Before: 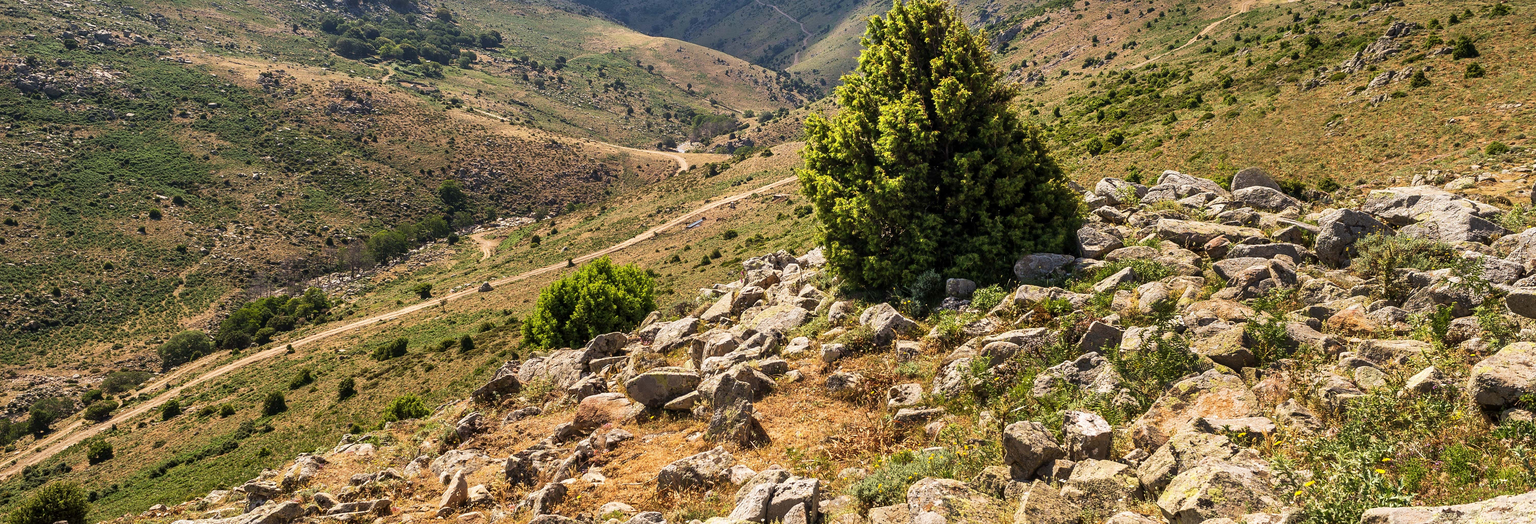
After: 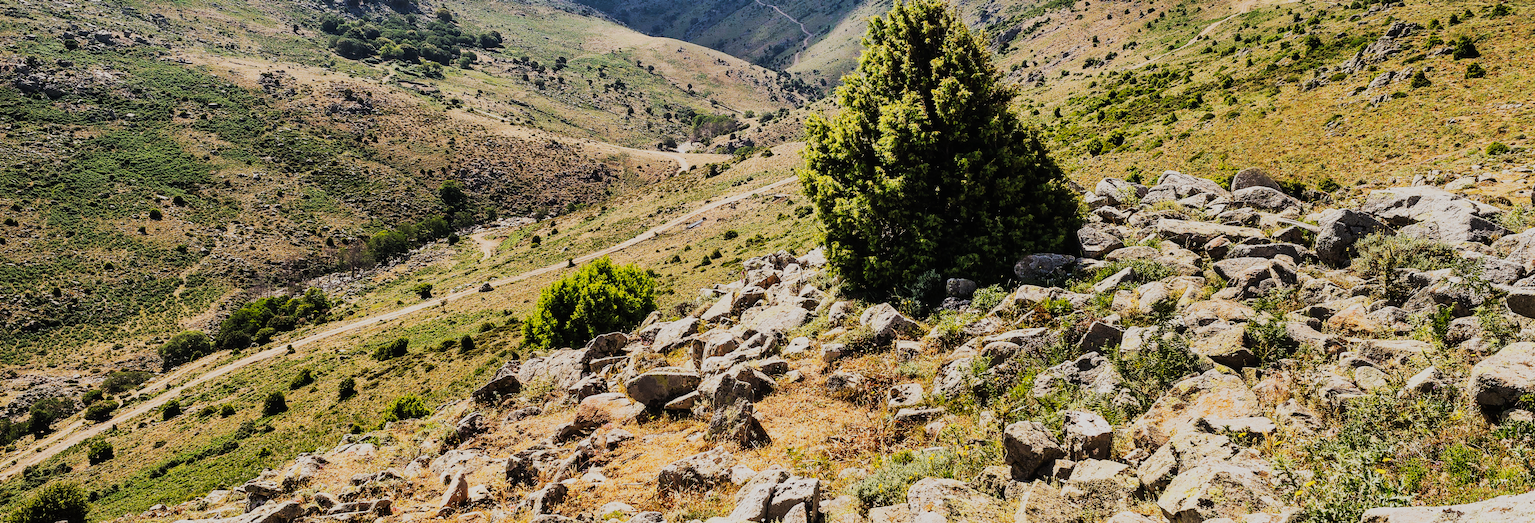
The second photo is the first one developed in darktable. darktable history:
filmic rgb: black relative exposure -7.65 EV, hardness 4.02, contrast 1.1, highlights saturation mix -30%
tone curve: curves: ch0 [(0, 0) (0.003, 0.015) (0.011, 0.019) (0.025, 0.025) (0.044, 0.039) (0.069, 0.053) (0.1, 0.076) (0.136, 0.107) (0.177, 0.143) (0.224, 0.19) (0.277, 0.253) (0.335, 0.32) (0.399, 0.412) (0.468, 0.524) (0.543, 0.668) (0.623, 0.717) (0.709, 0.769) (0.801, 0.82) (0.898, 0.865) (1, 1)], preserve colors none
